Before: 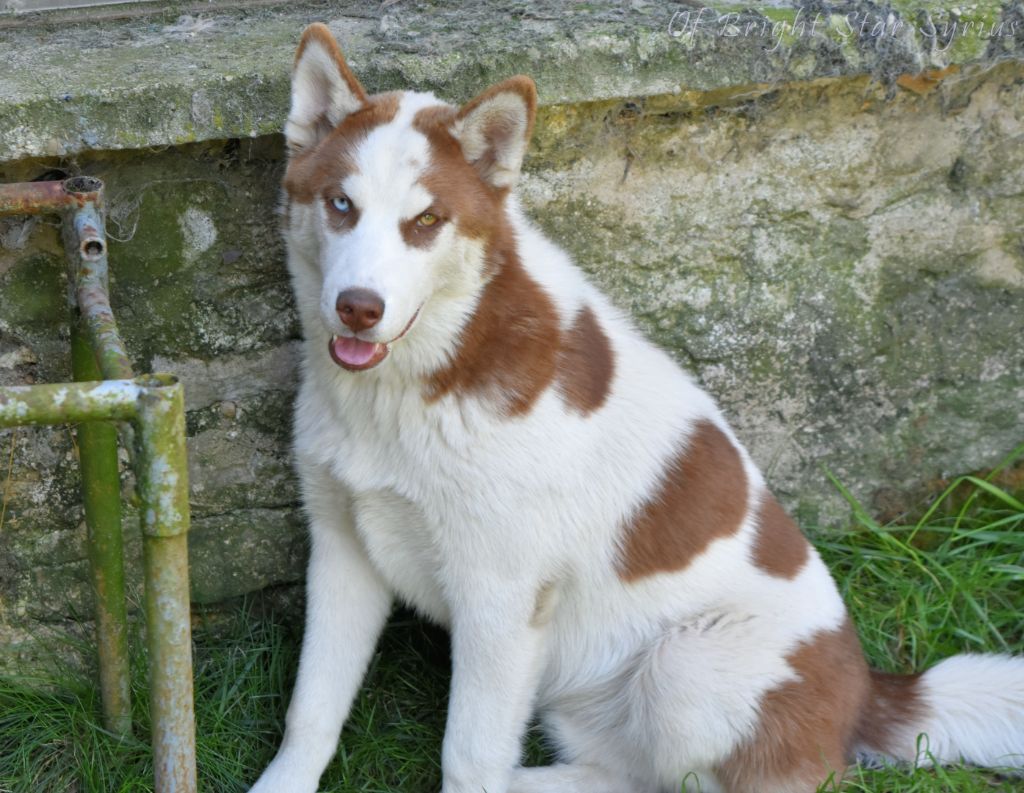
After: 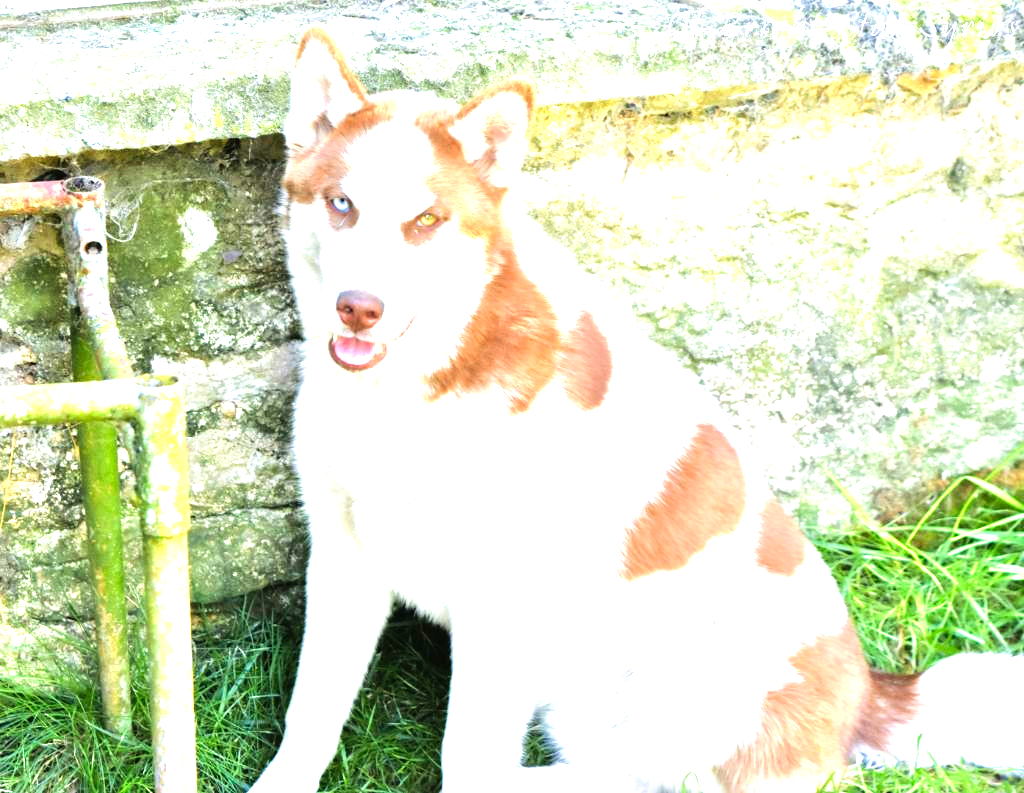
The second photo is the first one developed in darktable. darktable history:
levels: white 99.9%, levels [0, 0.281, 0.562]
tone equalizer: -8 EV 0.009 EV, -7 EV -0.025 EV, -6 EV 0.036 EV, -5 EV 0.036 EV, -4 EV 0.27 EV, -3 EV 0.66 EV, -2 EV 0.575 EV, -1 EV 0.195 EV, +0 EV 0.053 EV
velvia: on, module defaults
